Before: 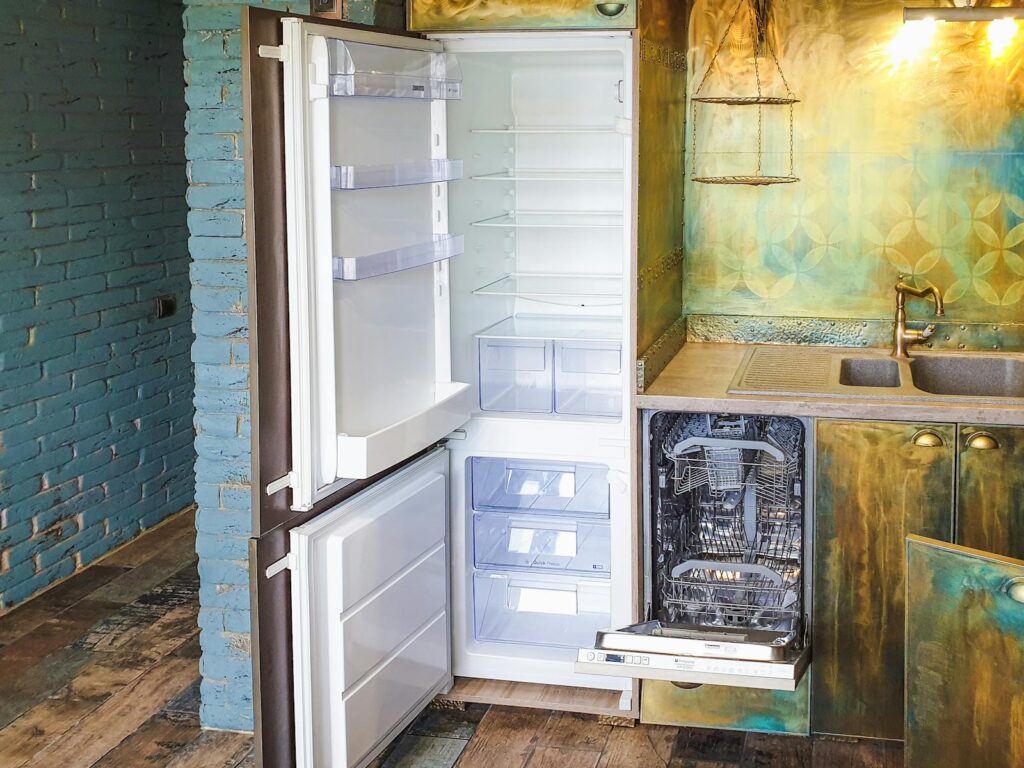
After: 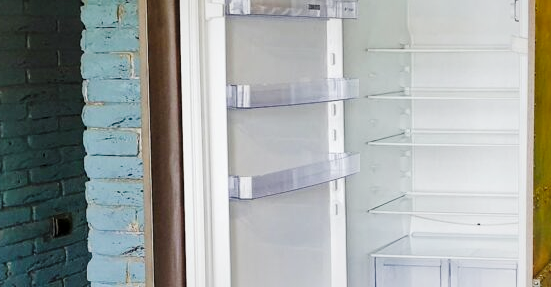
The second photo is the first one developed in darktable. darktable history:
crop: left 10.166%, top 10.609%, right 35.948%, bottom 51.931%
local contrast: mode bilateral grid, contrast 21, coarseness 50, detail 179%, midtone range 0.2
tone curve: curves: ch0 [(0, 0.019) (0.204, 0.162) (0.491, 0.519) (0.748, 0.765) (1, 0.919)]; ch1 [(0, 0) (0.179, 0.173) (0.322, 0.32) (0.442, 0.447) (0.496, 0.504) (0.566, 0.585) (0.761, 0.803) (1, 1)]; ch2 [(0, 0) (0.434, 0.447) (0.483, 0.487) (0.555, 0.563) (0.697, 0.68) (1, 1)], preserve colors none
